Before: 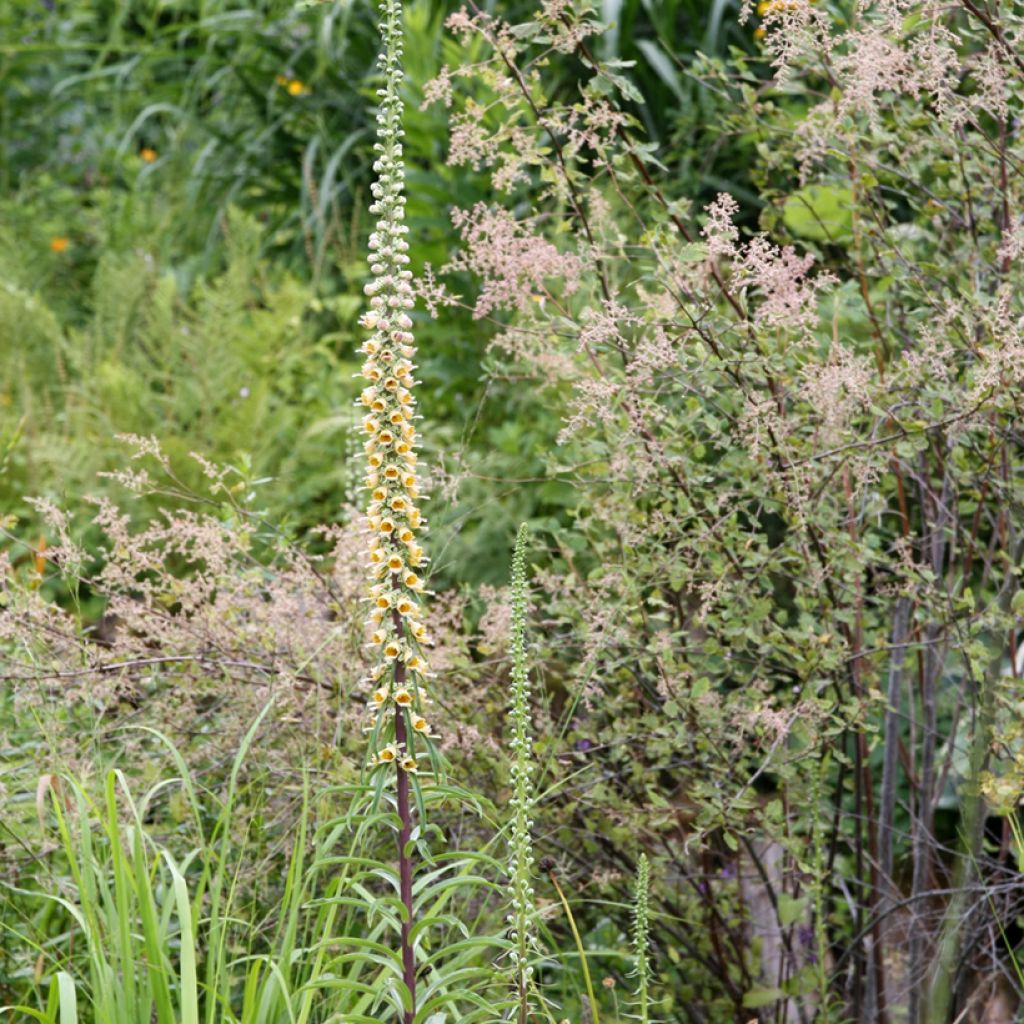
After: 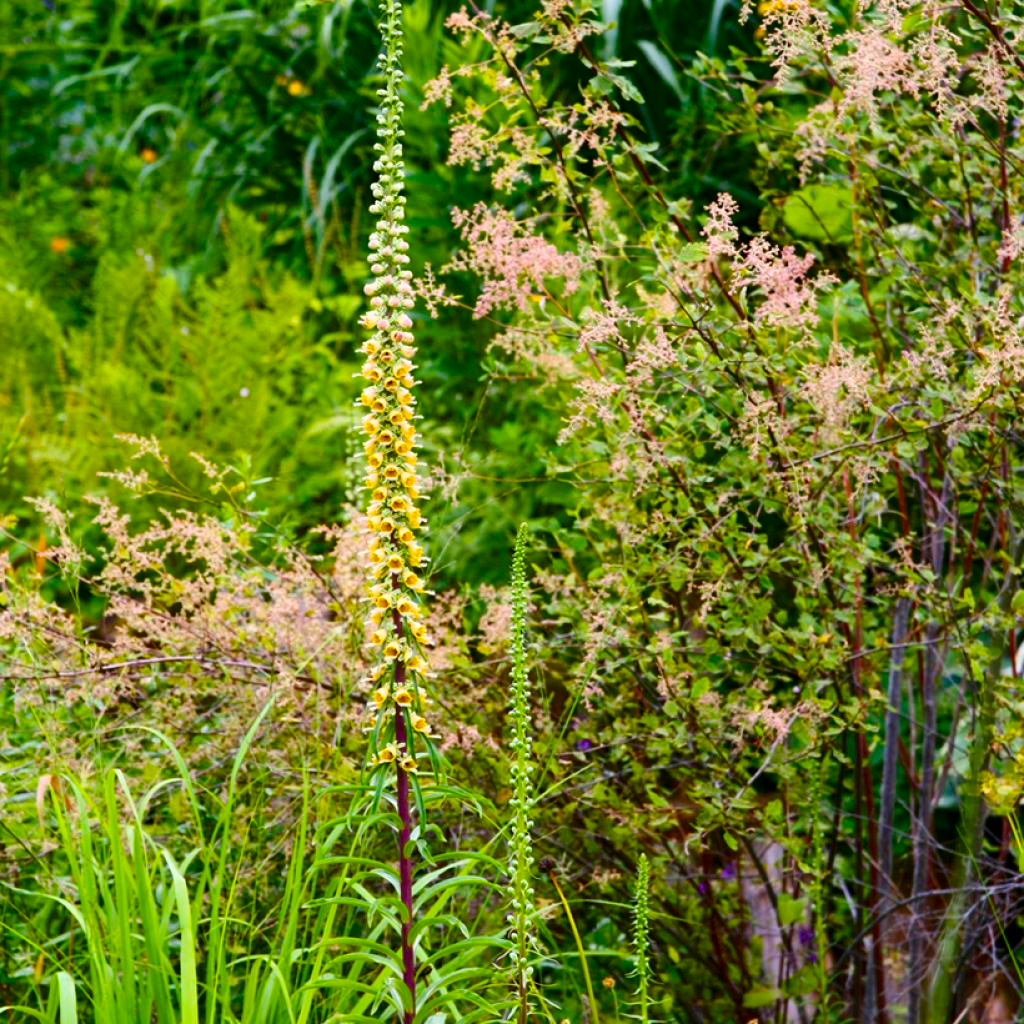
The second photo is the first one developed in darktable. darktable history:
color balance rgb: power › luminance 3.356%, power › hue 230.06°, perceptual saturation grading › global saturation 36.891%, perceptual saturation grading › shadows 36.096%, global vibrance 42.056%
contrast brightness saturation: contrast 0.188, brightness -0.105, saturation 0.21
